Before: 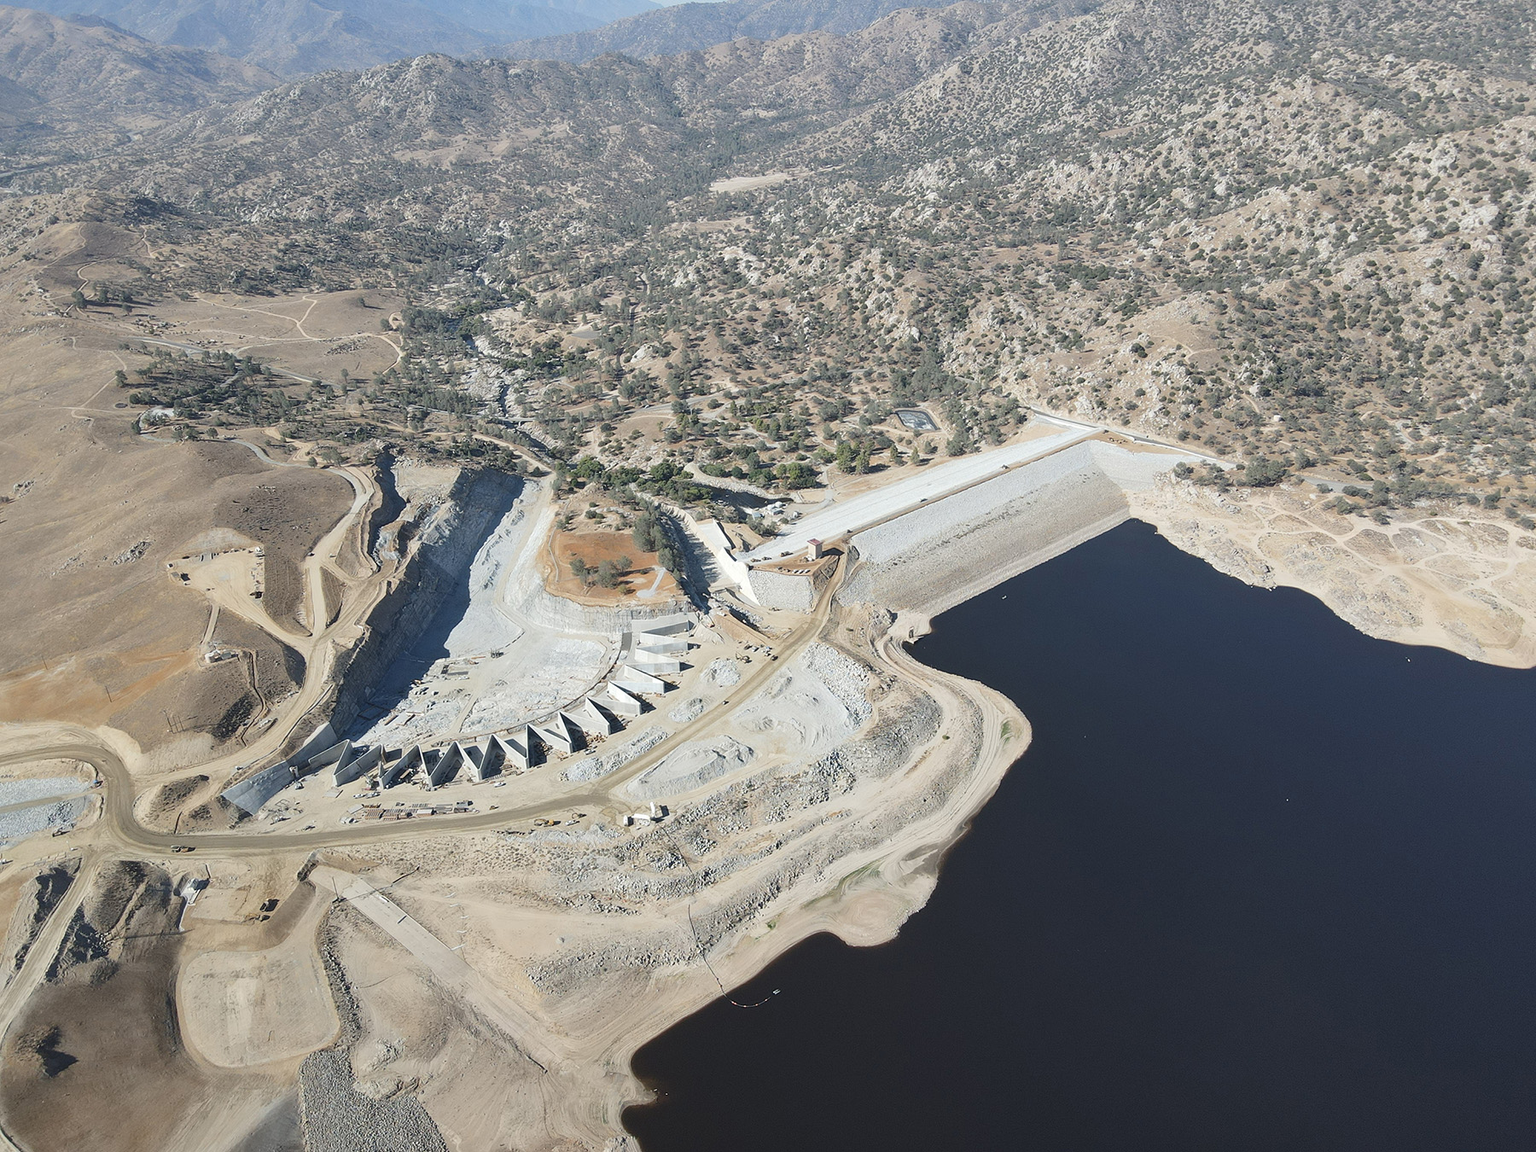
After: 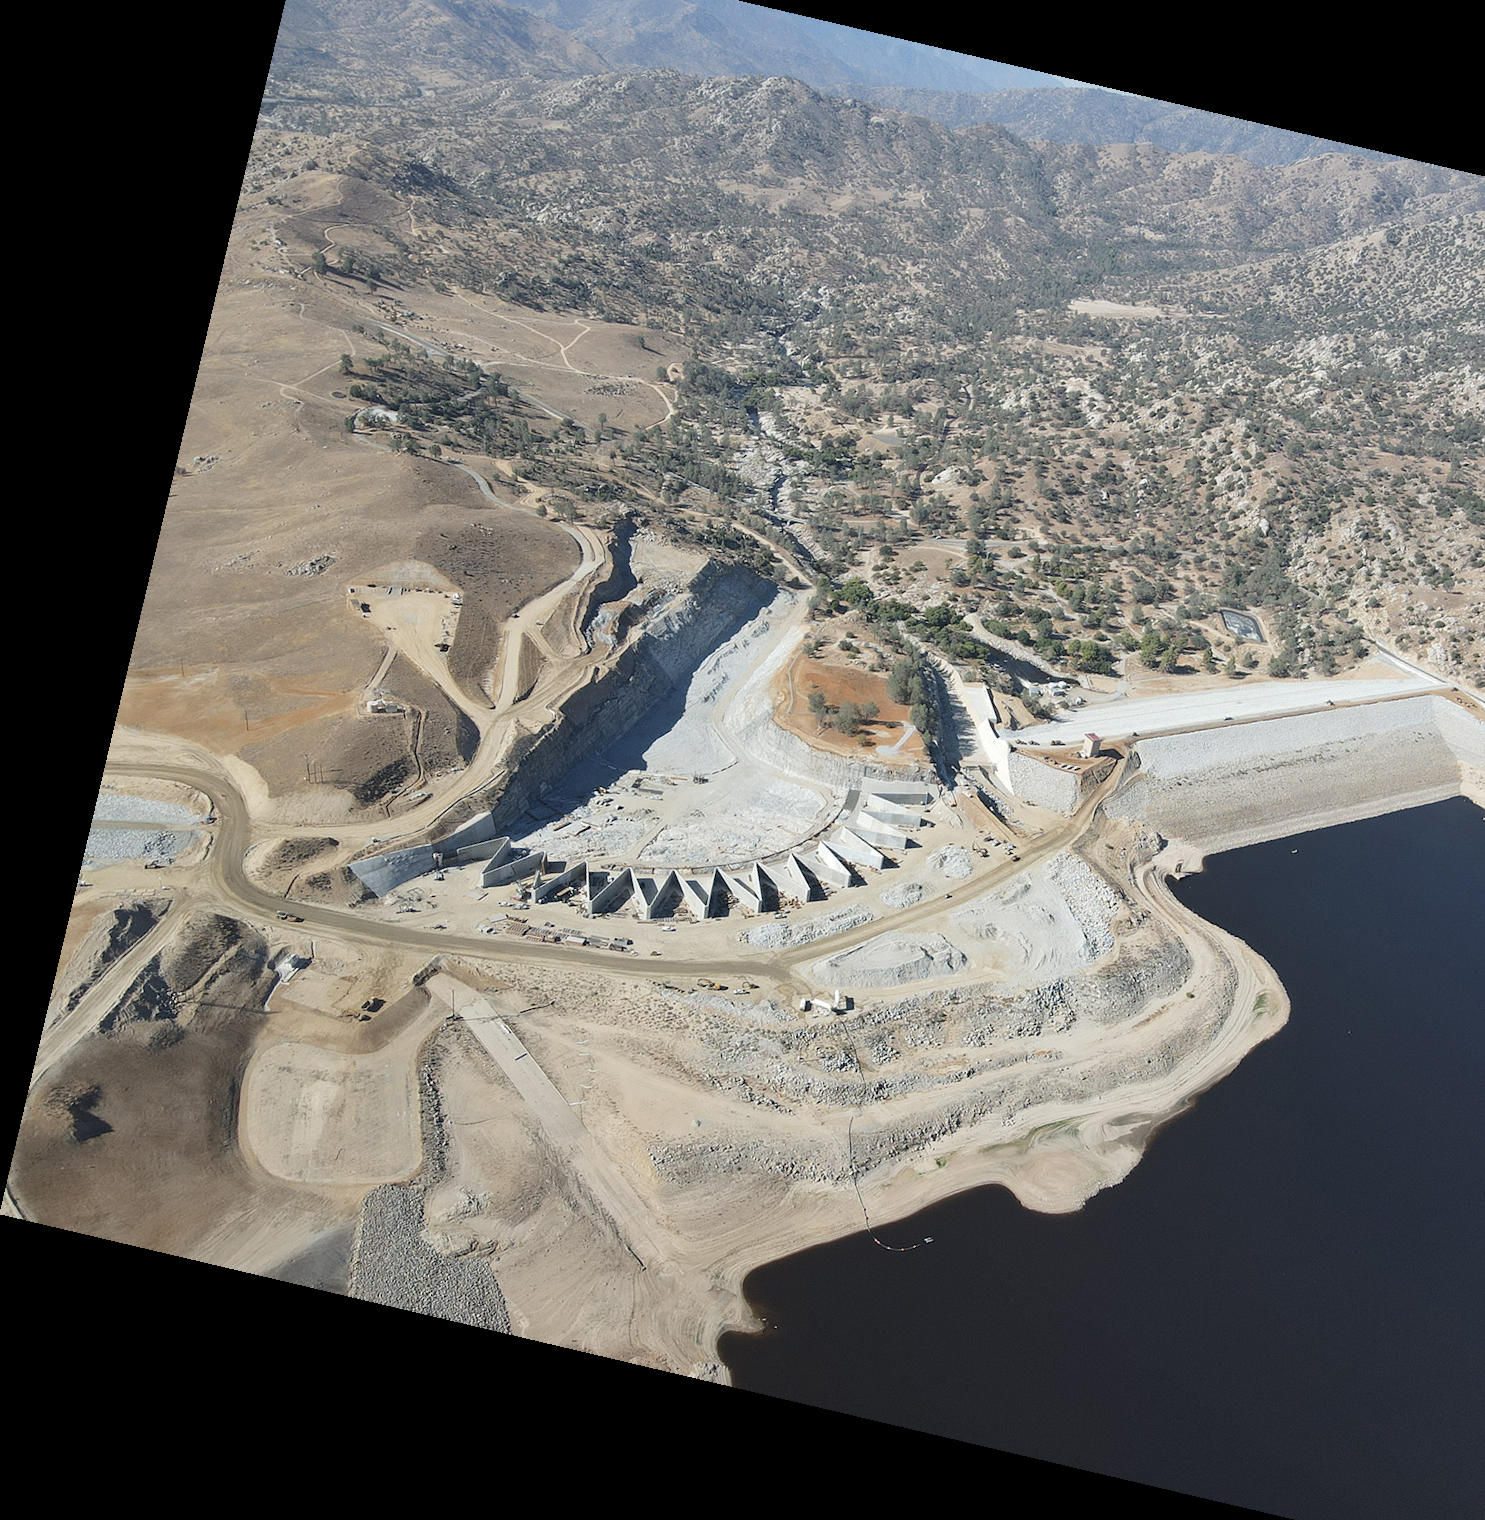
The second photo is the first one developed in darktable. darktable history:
rotate and perspective: rotation 13.27°, automatic cropping off
crop: top 5.803%, right 27.864%, bottom 5.804%
exposure: compensate highlight preservation false
